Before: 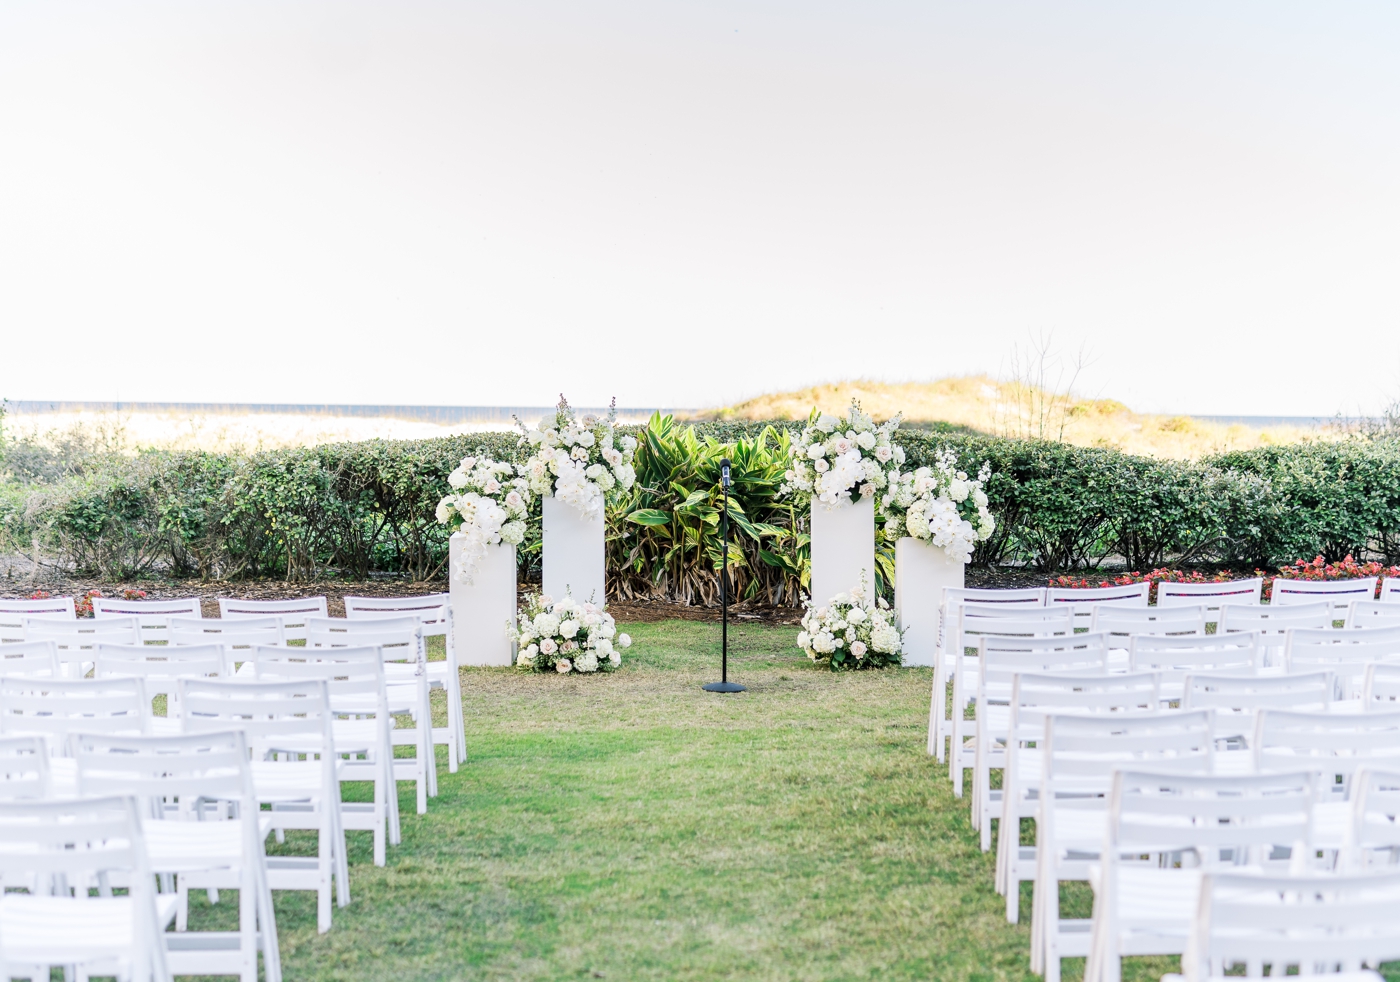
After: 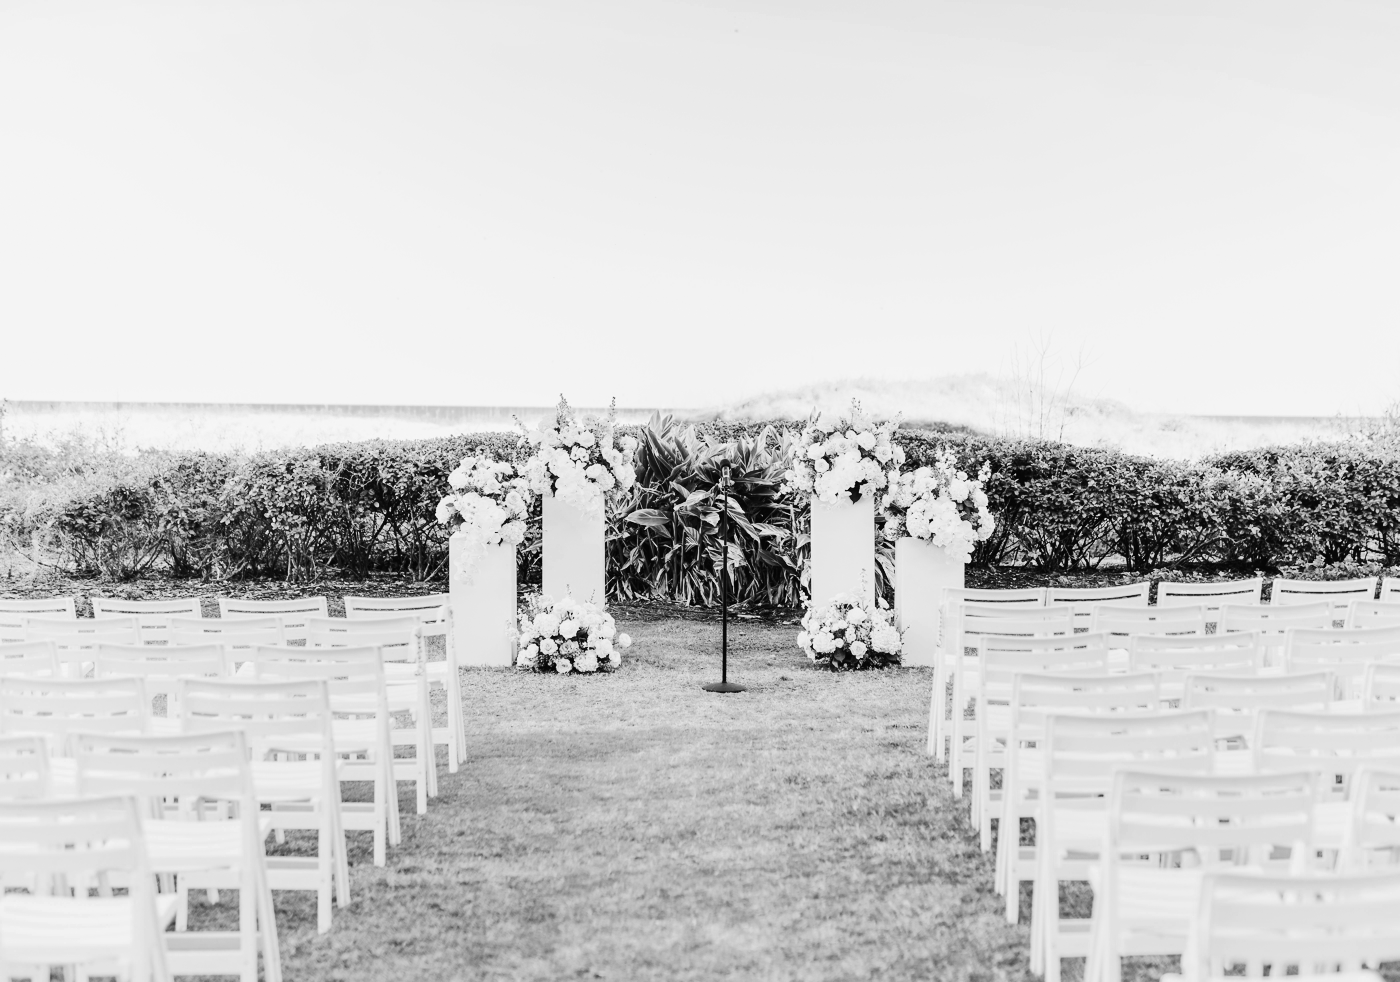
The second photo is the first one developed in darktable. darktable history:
color zones: curves: ch0 [(0, 0.5) (0.125, 0.4) (0.25, 0.5) (0.375, 0.4) (0.5, 0.4) (0.625, 0.35) (0.75, 0.35) (0.875, 0.5)]; ch1 [(0, 0.35) (0.125, 0.45) (0.25, 0.35) (0.375, 0.35) (0.5, 0.35) (0.625, 0.35) (0.75, 0.45) (0.875, 0.35)]; ch2 [(0, 0.6) (0.125, 0.5) (0.25, 0.5) (0.375, 0.6) (0.5, 0.6) (0.625, 0.5) (0.75, 0.5) (0.875, 0.5)]
monochrome: on, module defaults
rgb curve: curves: ch0 [(0, 0) (0.21, 0.15) (0.24, 0.21) (0.5, 0.75) (0.75, 0.96) (0.89, 0.99) (1, 1)]; ch1 [(0, 0.02) (0.21, 0.13) (0.25, 0.2) (0.5, 0.67) (0.75, 0.9) (0.89, 0.97) (1, 1)]; ch2 [(0, 0.02) (0.21, 0.13) (0.25, 0.2) (0.5, 0.67) (0.75, 0.9) (0.89, 0.97) (1, 1)], compensate middle gray true | blend: blend mode normal, opacity 50%; mask: uniform (no mask)
color balance rgb: shadows lift › luminance -10%, shadows lift › chroma 1%, shadows lift › hue 113°, power › luminance -15%, highlights gain › chroma 0.2%, highlights gain › hue 333°, global offset › luminance 0.5%, perceptual saturation grading › global saturation 20%, perceptual saturation grading › highlights -50%, perceptual saturation grading › shadows 25%, contrast -10%
